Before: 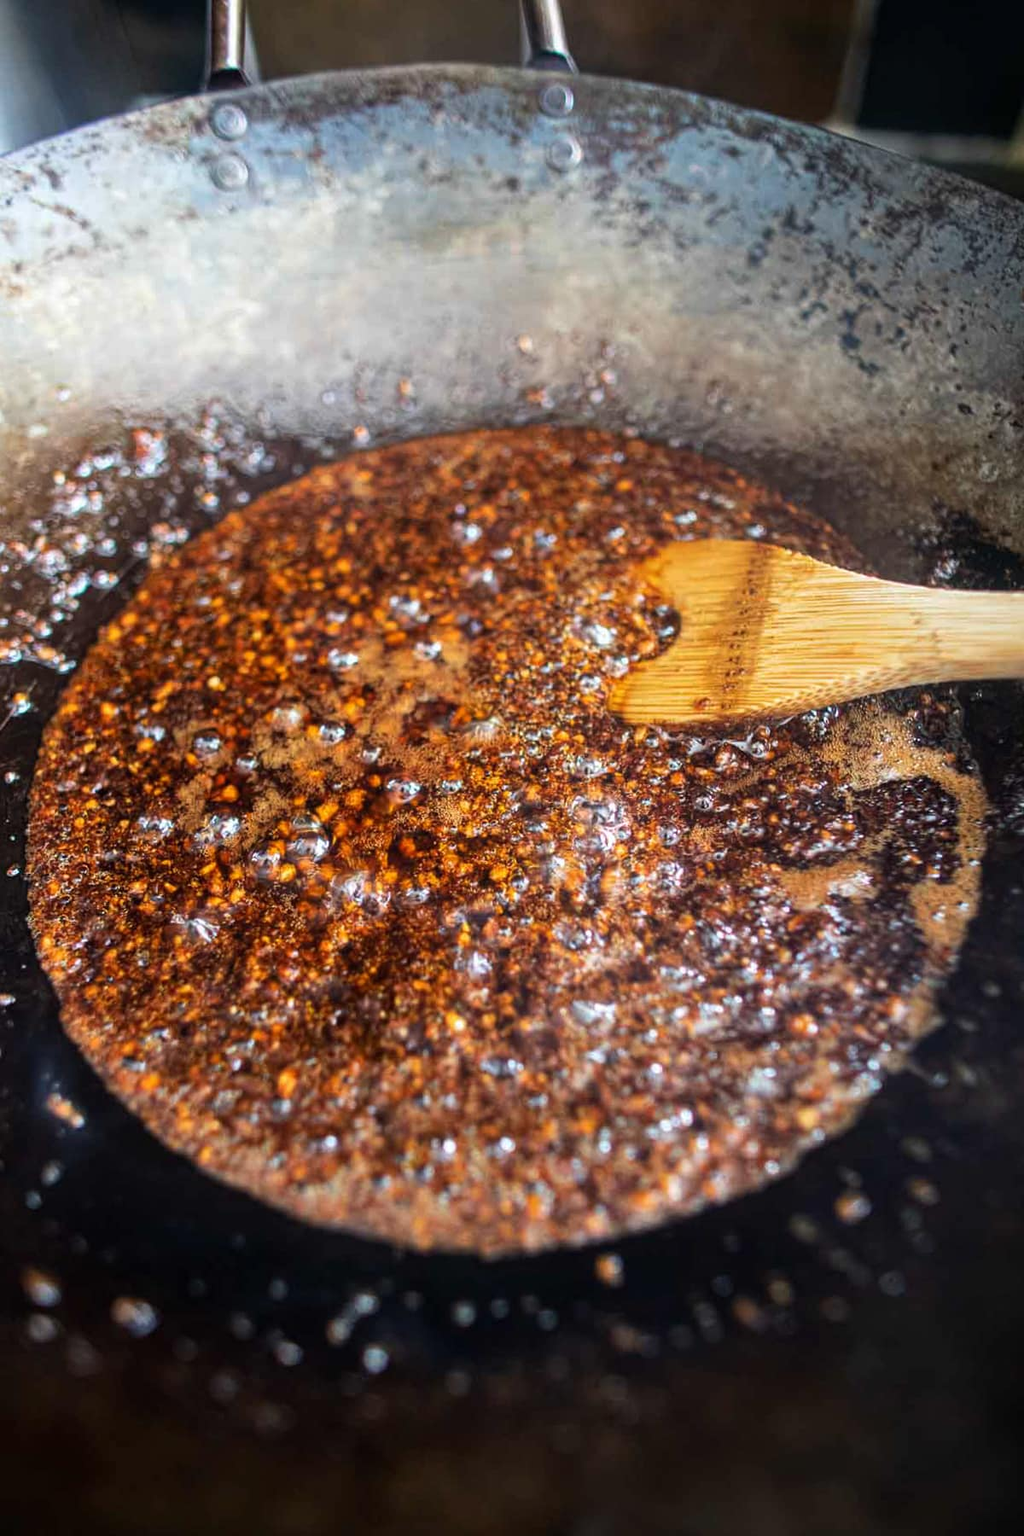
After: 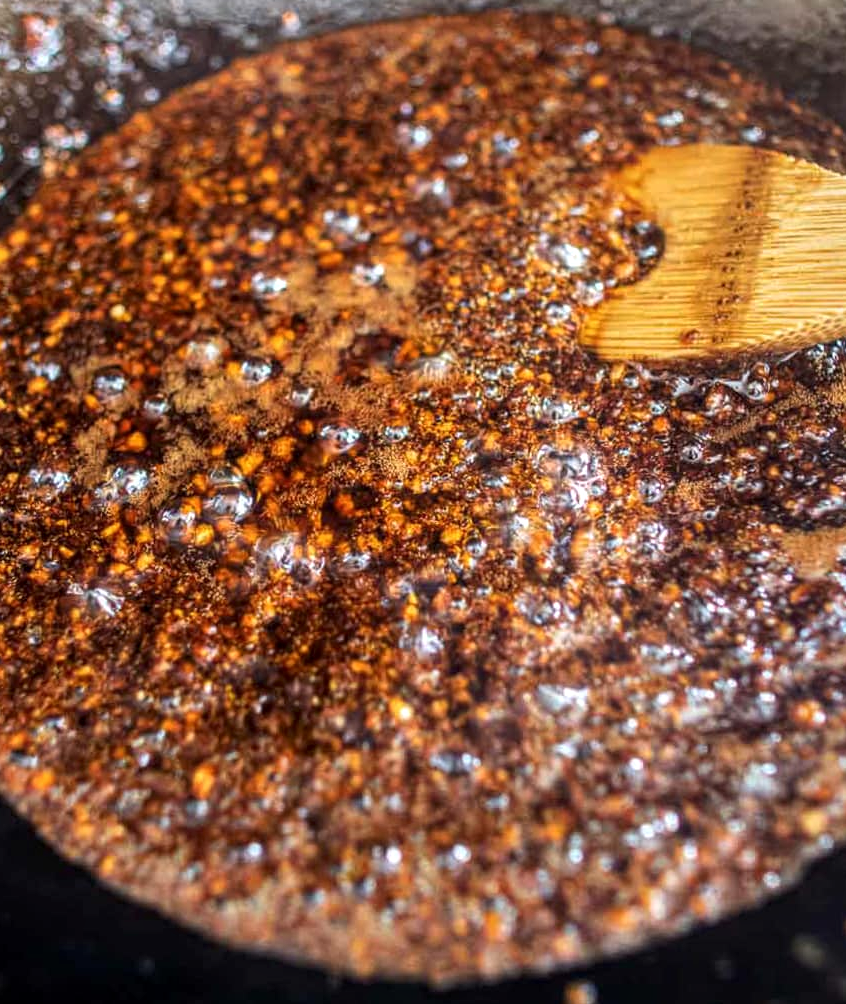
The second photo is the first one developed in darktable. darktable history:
crop: left 11.15%, top 27.152%, right 18.289%, bottom 17.045%
local contrast: on, module defaults
